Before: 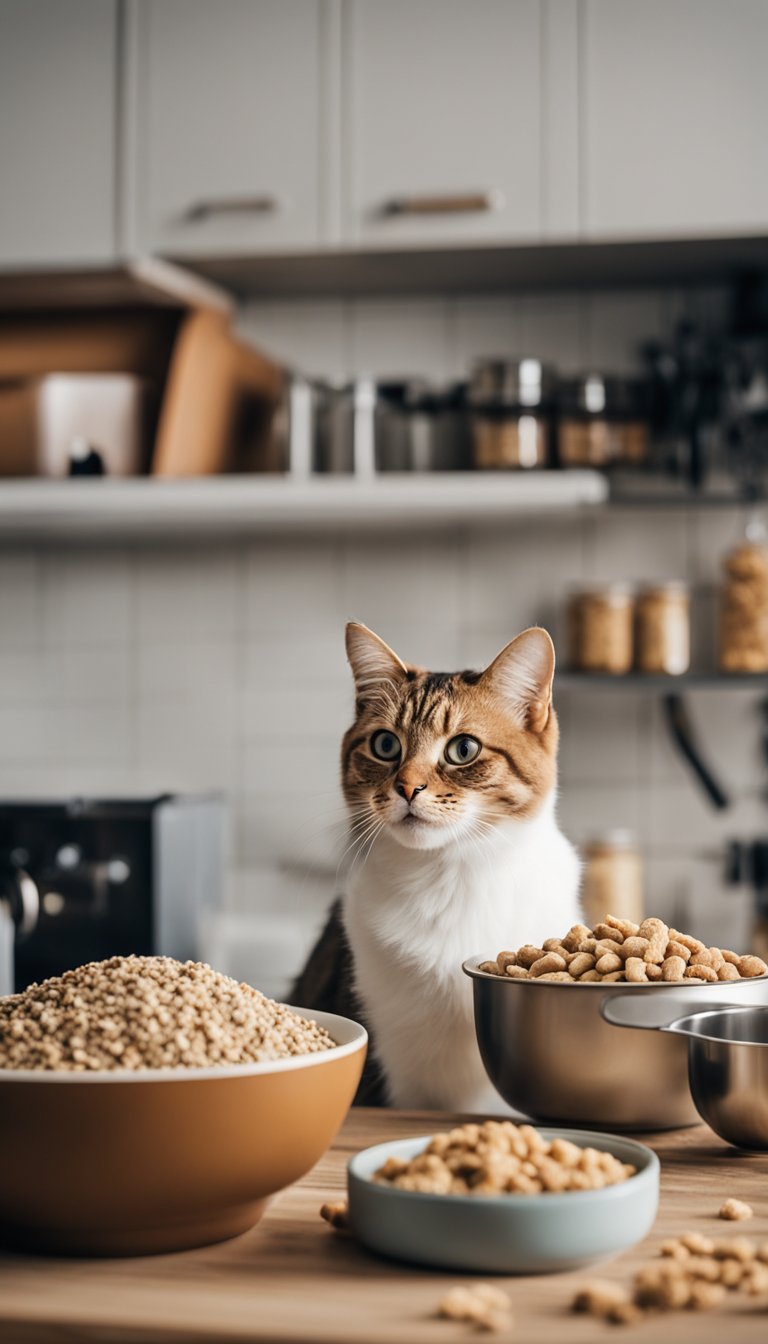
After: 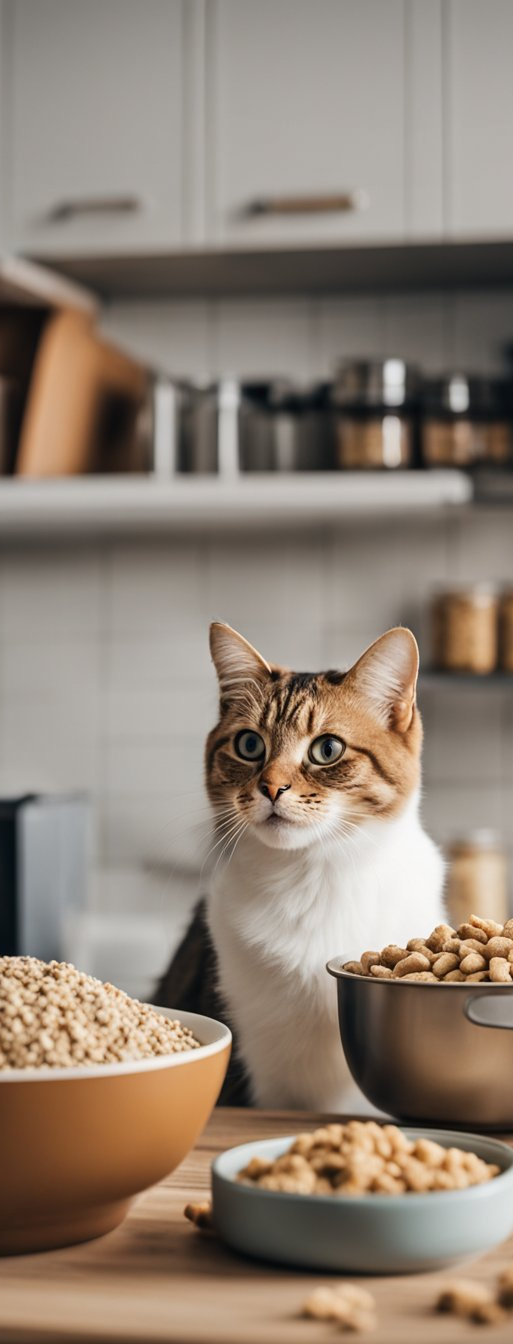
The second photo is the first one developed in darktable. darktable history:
shadows and highlights: shadows 37.27, highlights -28.18, soften with gaussian
crop and rotate: left 17.732%, right 15.423%
